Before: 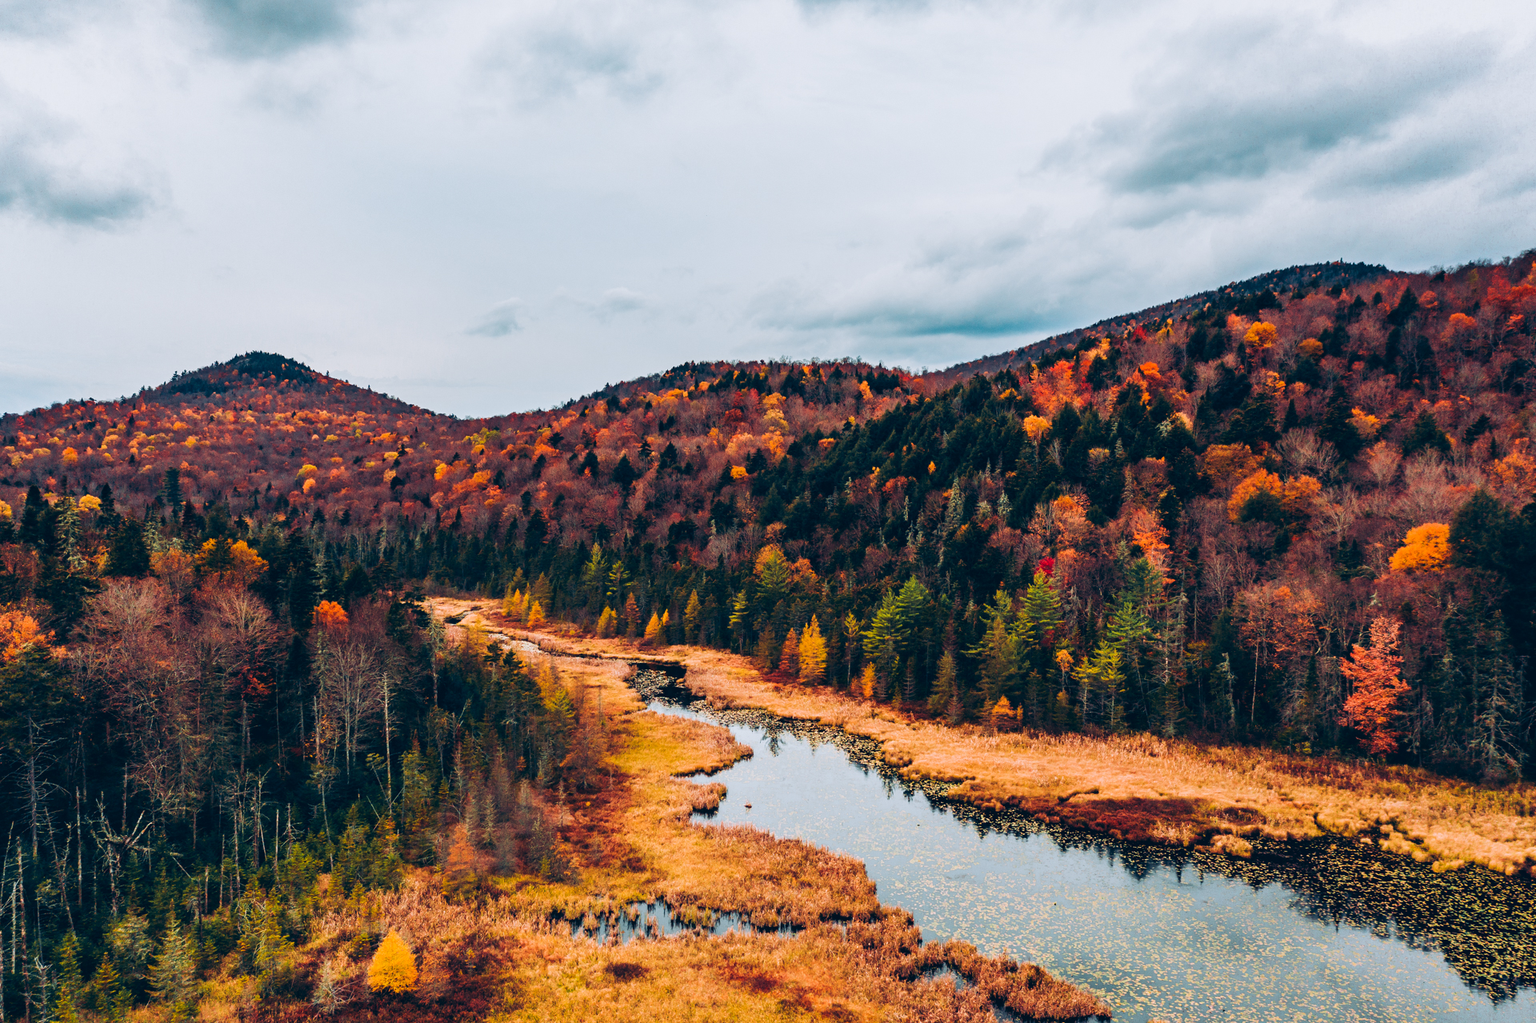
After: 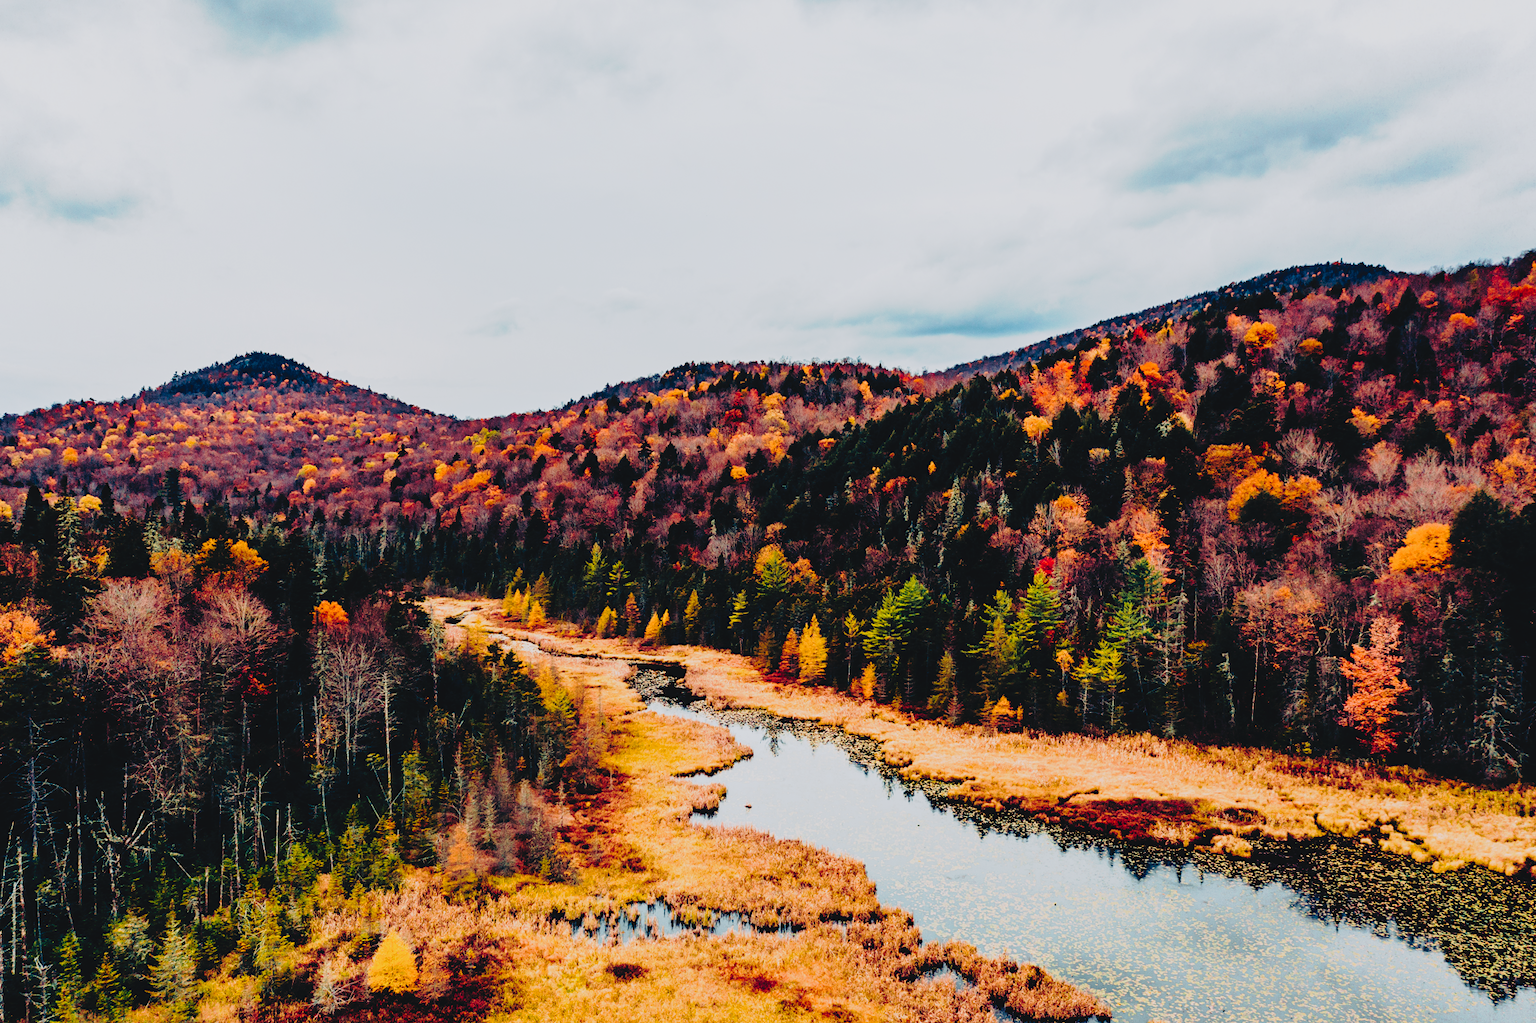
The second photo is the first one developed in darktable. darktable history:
filmic rgb: white relative exposure 3.85 EV, hardness 4.3
tone curve: curves: ch0 [(0, 0) (0.003, 0.051) (0.011, 0.052) (0.025, 0.055) (0.044, 0.062) (0.069, 0.068) (0.1, 0.077) (0.136, 0.098) (0.177, 0.145) (0.224, 0.223) (0.277, 0.314) (0.335, 0.43) (0.399, 0.518) (0.468, 0.591) (0.543, 0.656) (0.623, 0.726) (0.709, 0.809) (0.801, 0.857) (0.898, 0.918) (1, 1)], preserve colors none
